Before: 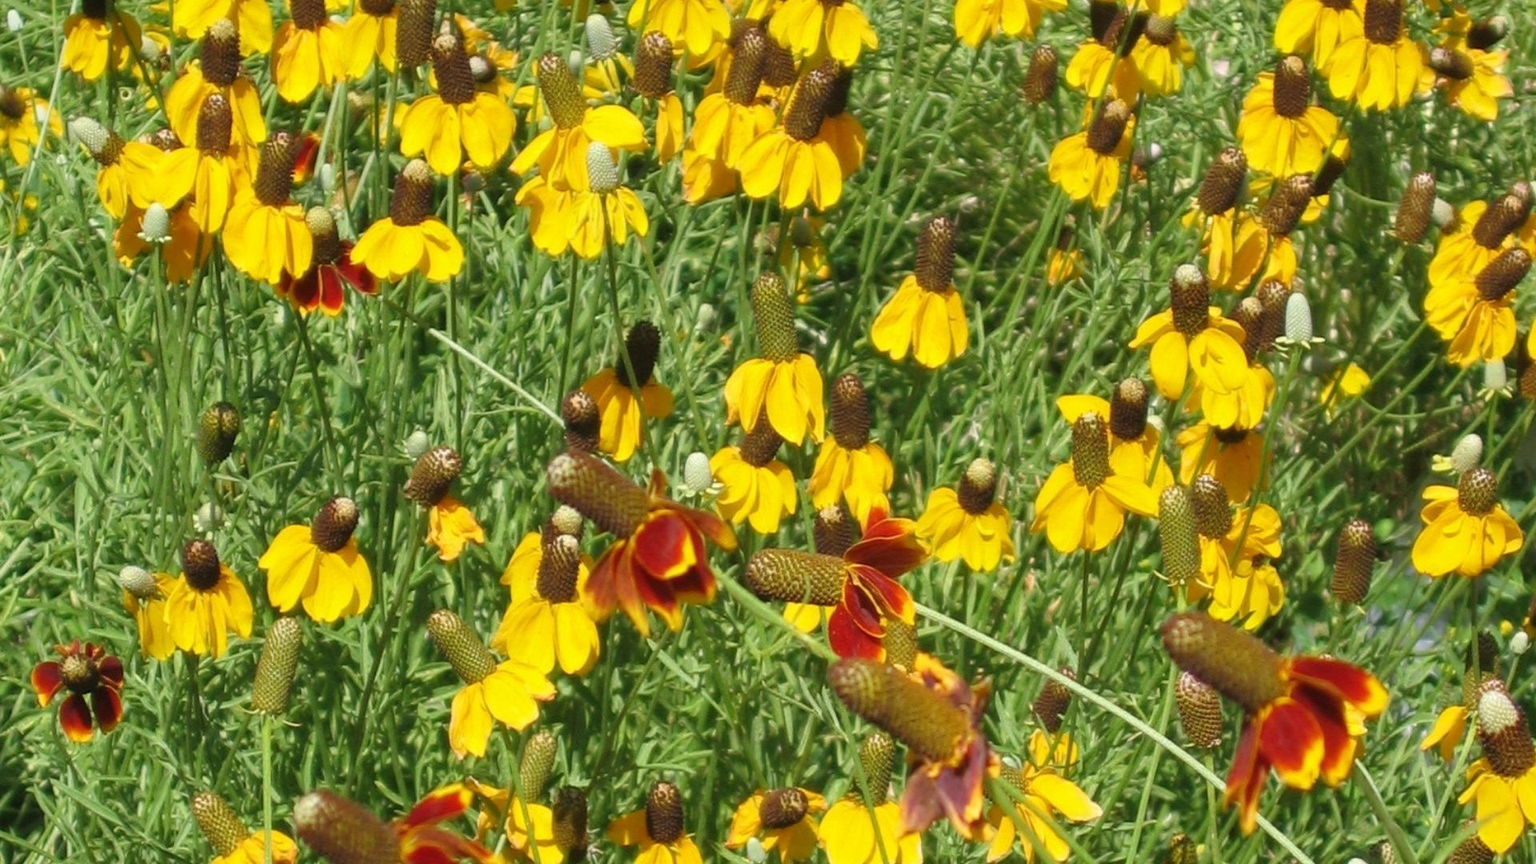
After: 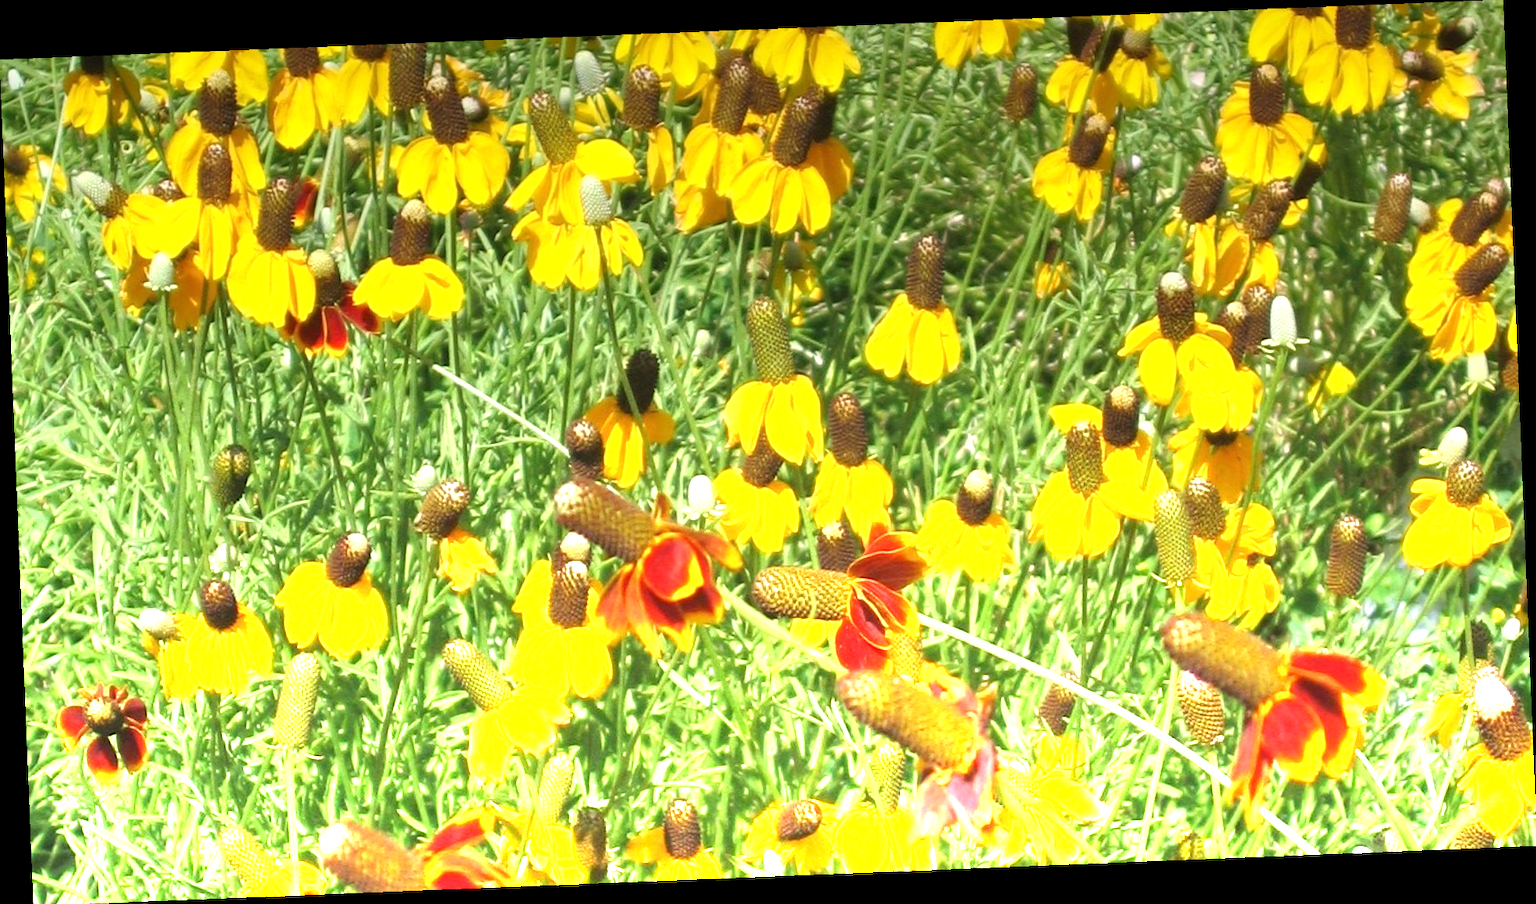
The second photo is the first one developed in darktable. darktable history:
white balance: red 0.988, blue 1.017
rotate and perspective: rotation -2.29°, automatic cropping off
graduated density: density -3.9 EV
